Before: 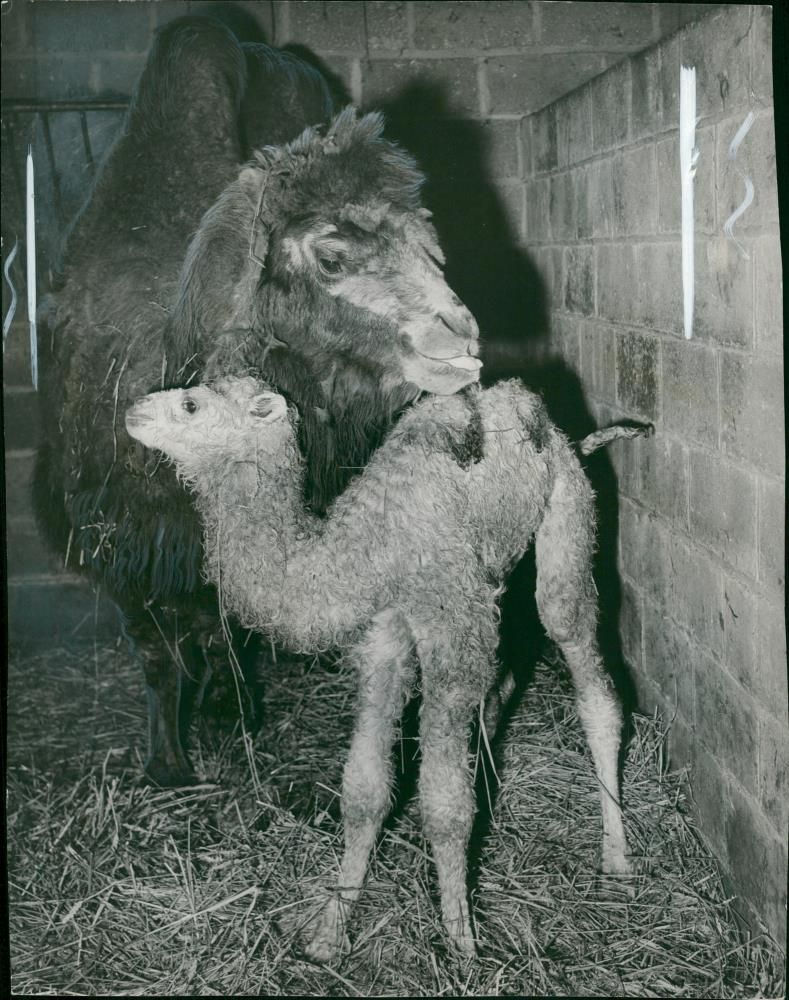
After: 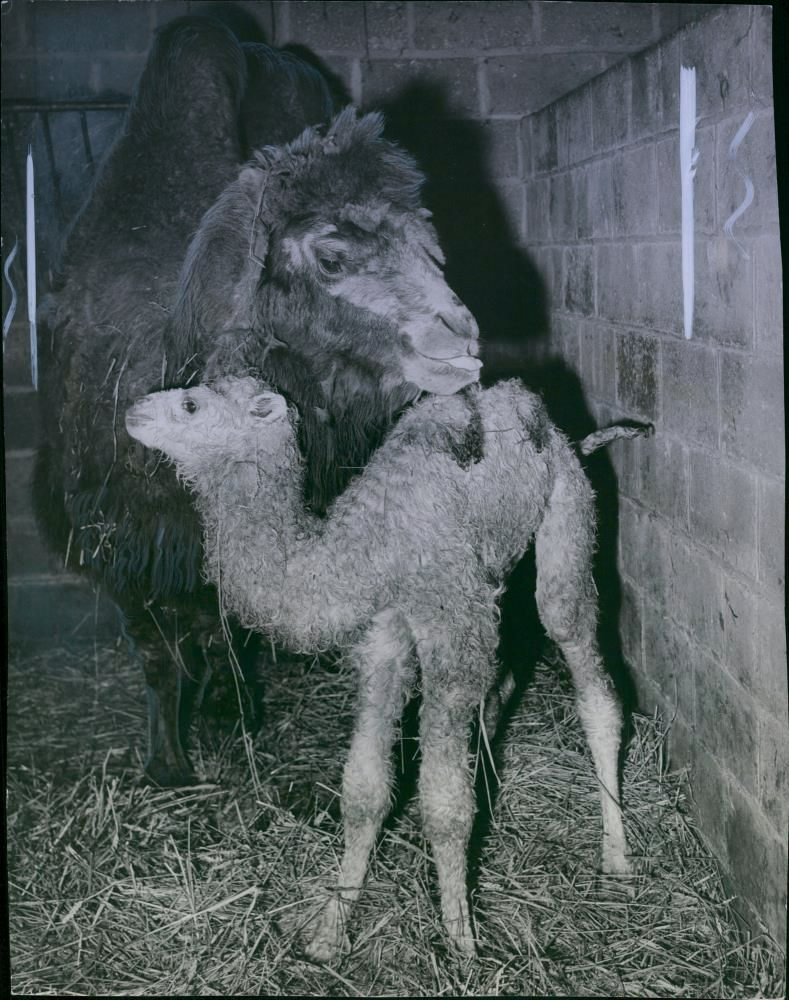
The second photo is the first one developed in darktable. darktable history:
graduated density: hue 238.83°, saturation 50%
